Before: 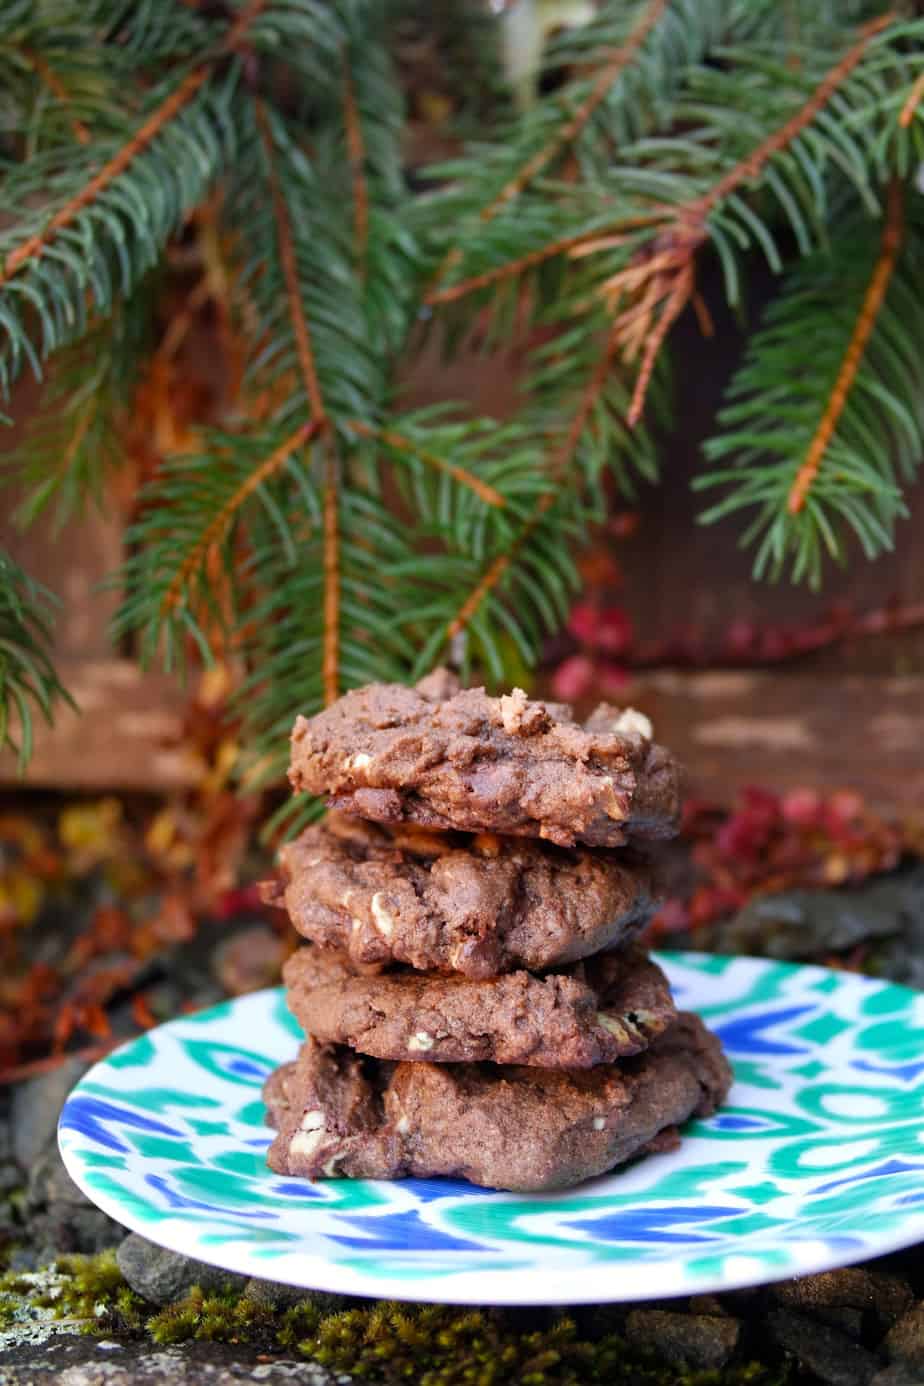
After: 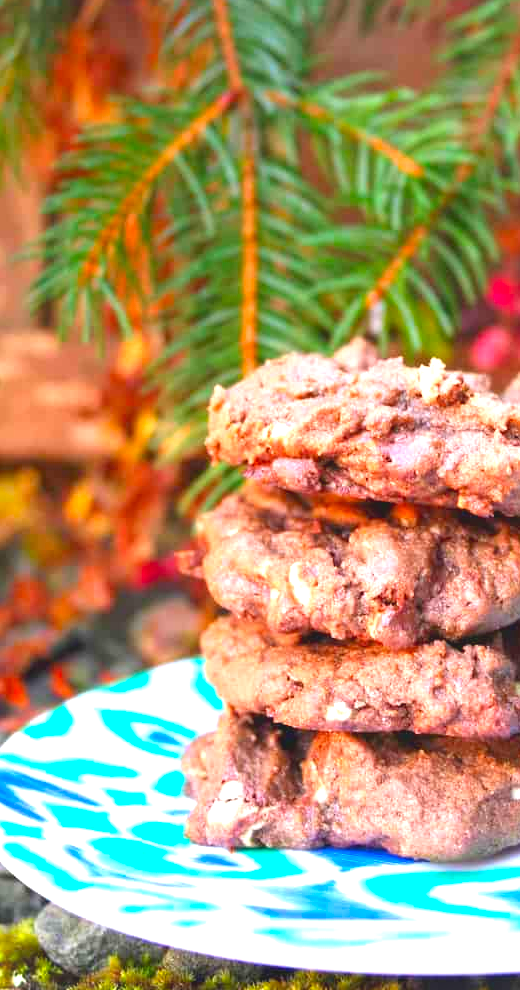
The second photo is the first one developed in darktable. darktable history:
contrast brightness saturation: contrast -0.19, saturation 0.19
exposure: black level correction 0, exposure 1.6 EV, compensate exposure bias true, compensate highlight preservation false
vignetting: fall-off start 100%, brightness 0.05, saturation 0
crop: left 8.966%, top 23.852%, right 34.699%, bottom 4.703%
